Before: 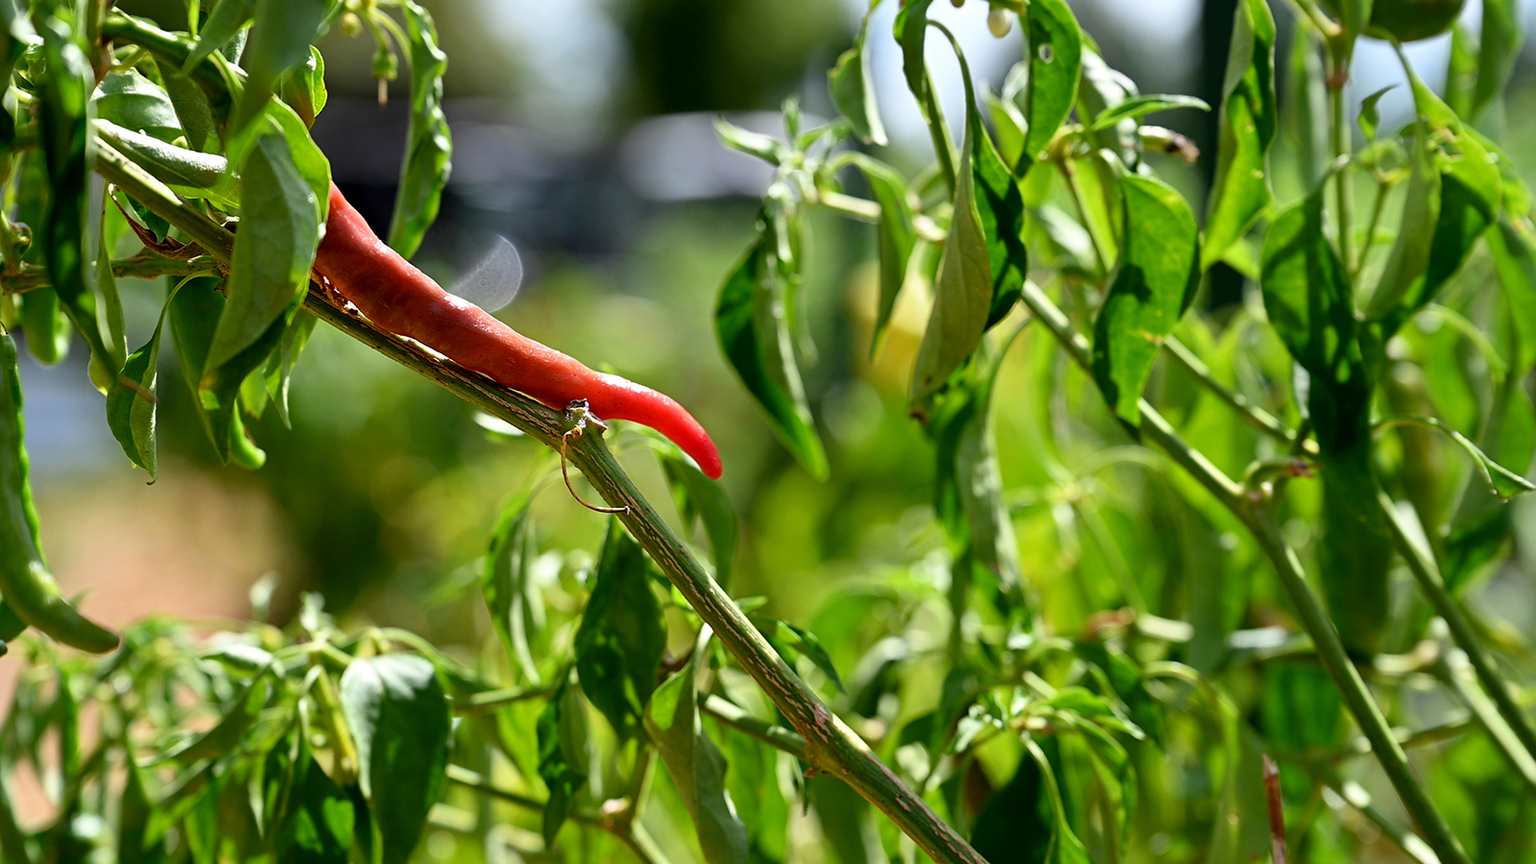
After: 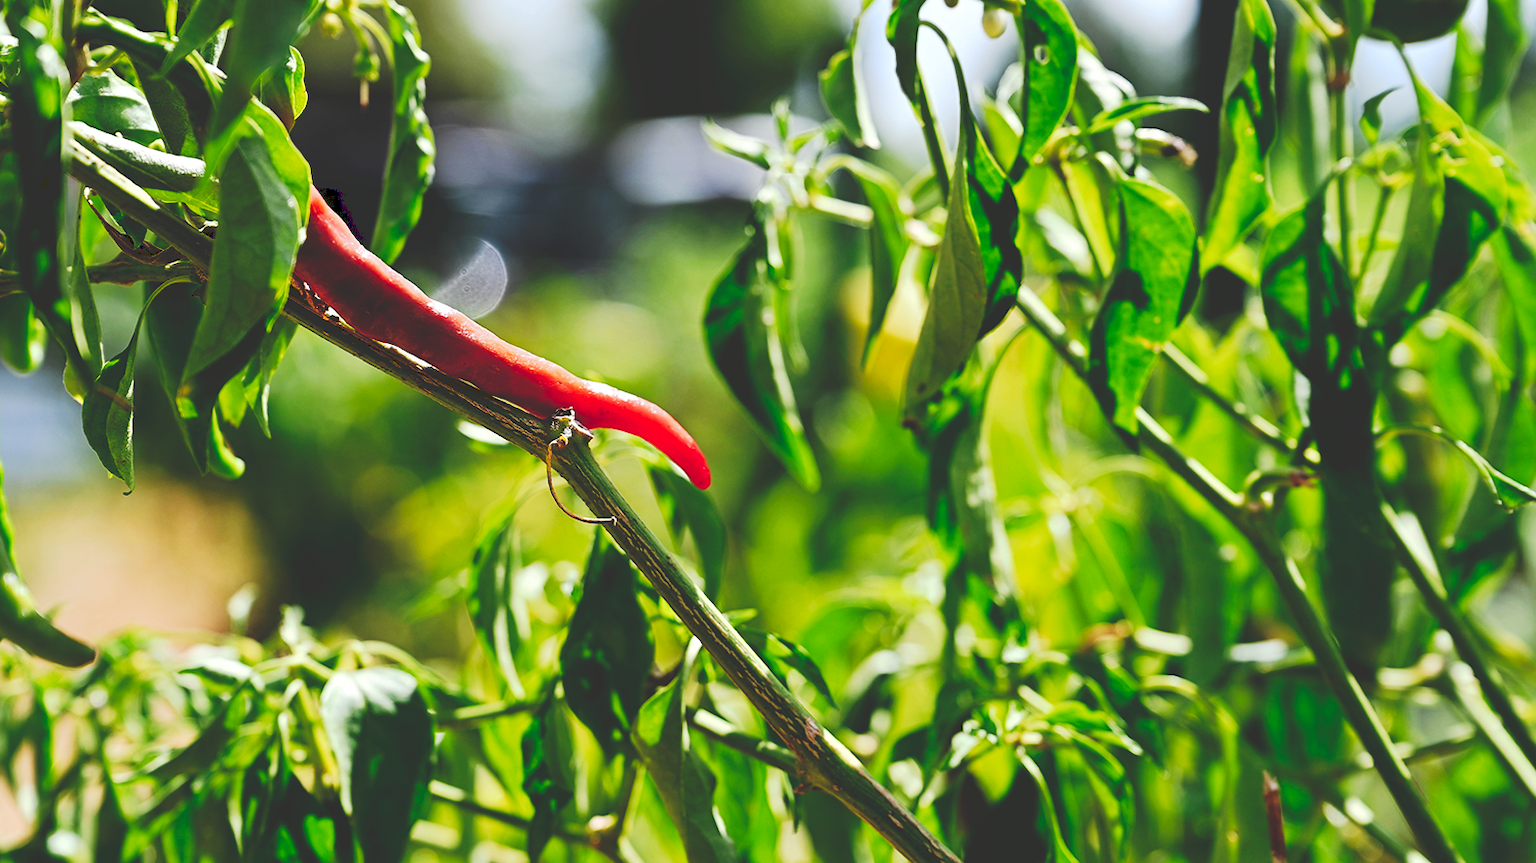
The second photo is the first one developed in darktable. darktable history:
crop: left 1.743%, right 0.268%, bottom 2.011%
tone curve: curves: ch0 [(0, 0) (0.003, 0.19) (0.011, 0.192) (0.025, 0.192) (0.044, 0.194) (0.069, 0.196) (0.1, 0.197) (0.136, 0.198) (0.177, 0.216) (0.224, 0.236) (0.277, 0.269) (0.335, 0.331) (0.399, 0.418) (0.468, 0.515) (0.543, 0.621) (0.623, 0.725) (0.709, 0.804) (0.801, 0.859) (0.898, 0.913) (1, 1)], preserve colors none
